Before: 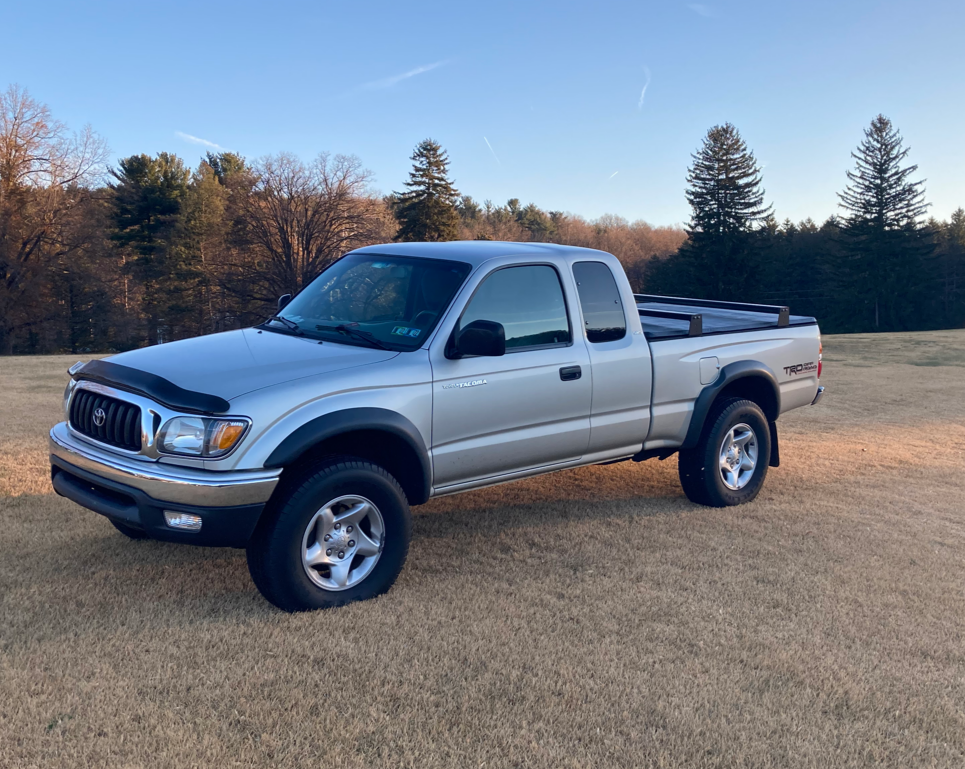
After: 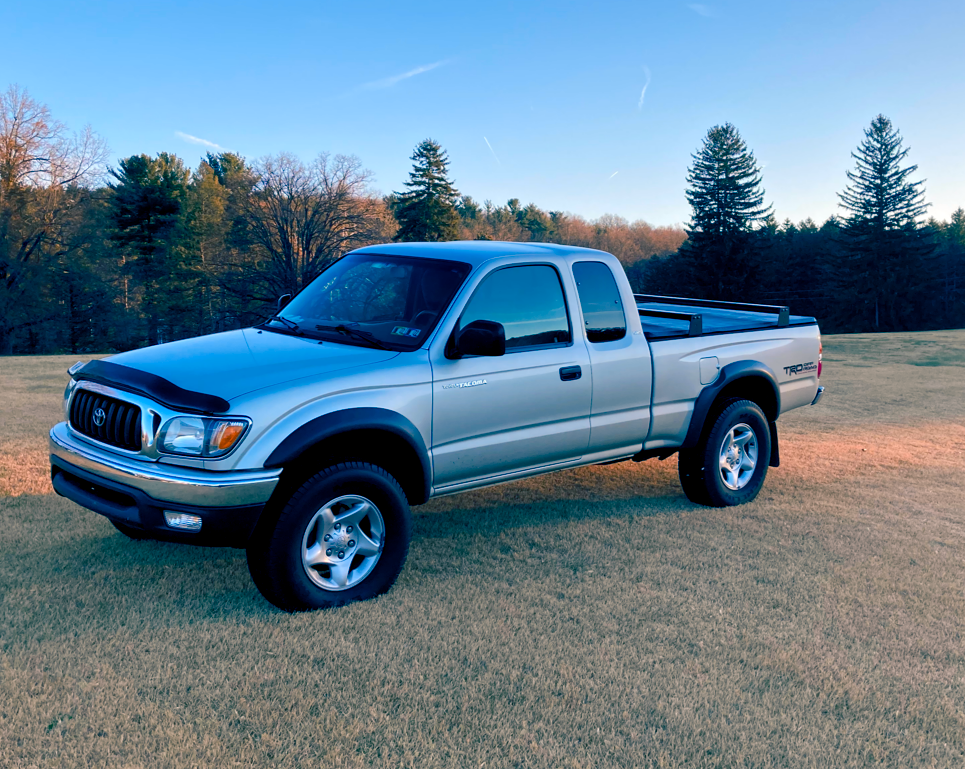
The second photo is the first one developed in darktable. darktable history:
color zones: curves: ch1 [(0.263, 0.53) (0.376, 0.287) (0.487, 0.512) (0.748, 0.547) (1, 0.513)]; ch2 [(0.262, 0.45) (0.751, 0.477)], mix 31.98%
color balance rgb: shadows lift › luminance -28.76%, shadows lift › chroma 10%, shadows lift › hue 230°, power › chroma 0.5%, power › hue 215°, highlights gain › luminance 7.14%, highlights gain › chroma 1%, highlights gain › hue 50°, global offset › luminance -0.29%, global offset › hue 260°, perceptual saturation grading › global saturation 20%, perceptual saturation grading › highlights -13.92%, perceptual saturation grading › shadows 50%
